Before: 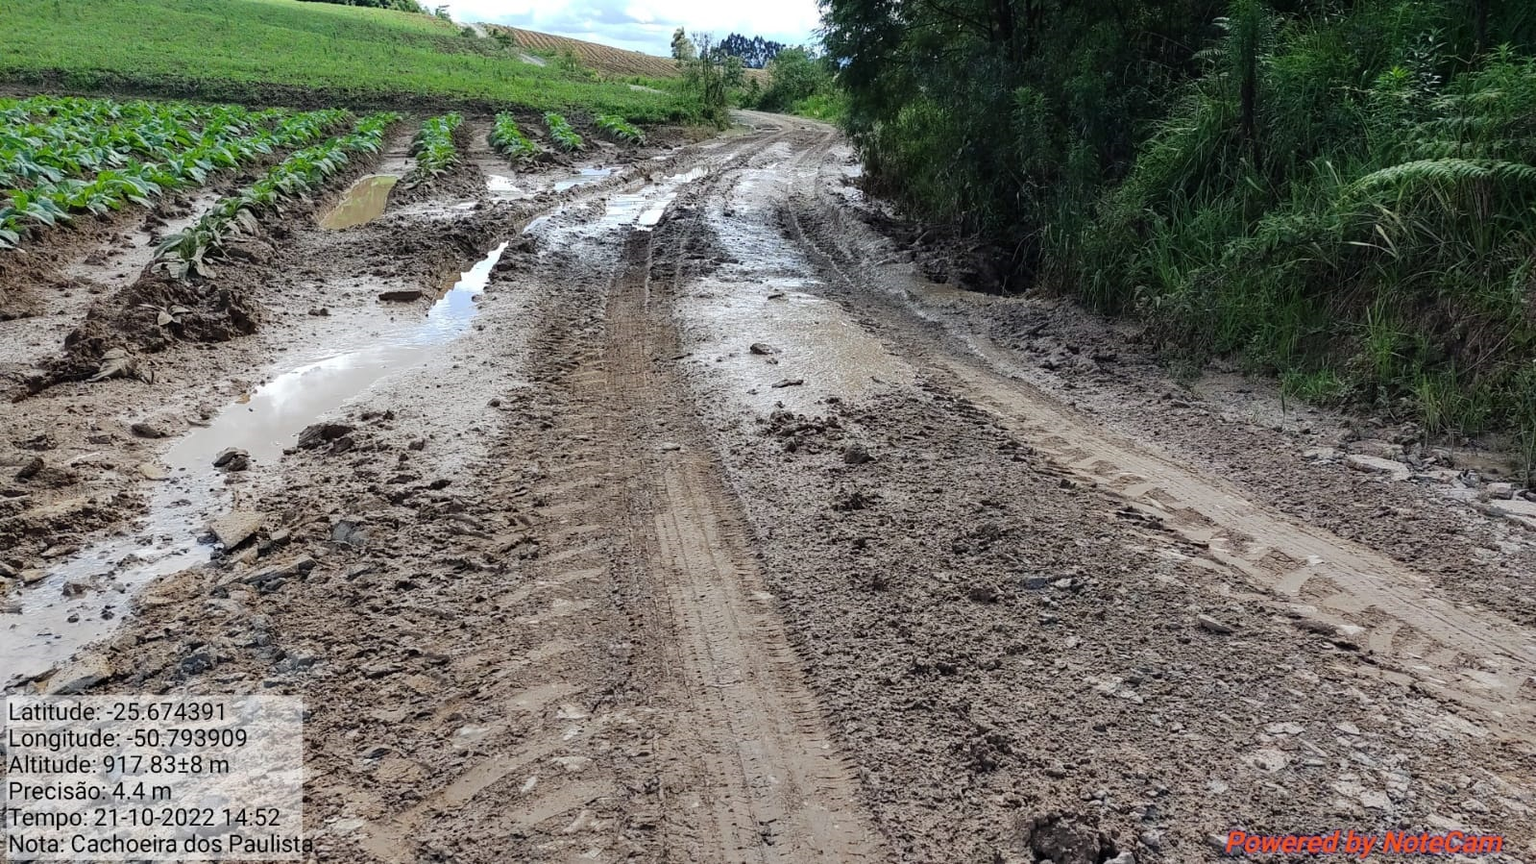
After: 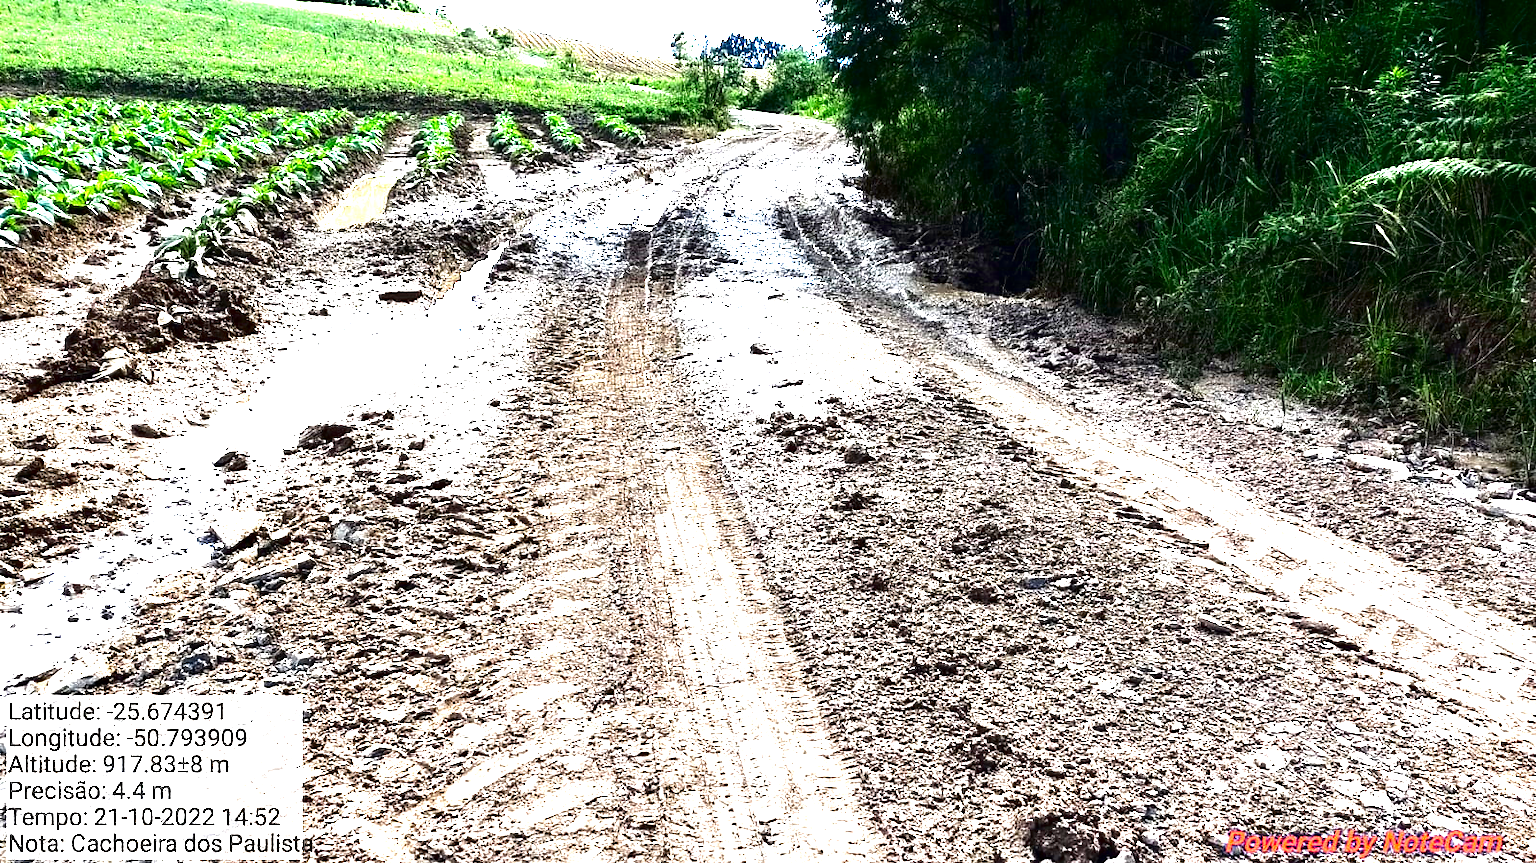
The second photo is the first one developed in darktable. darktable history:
exposure: black level correction 0, exposure 2.138 EV, compensate exposure bias true, compensate highlight preservation false
contrast brightness saturation: contrast 0.09, brightness -0.59, saturation 0.17
